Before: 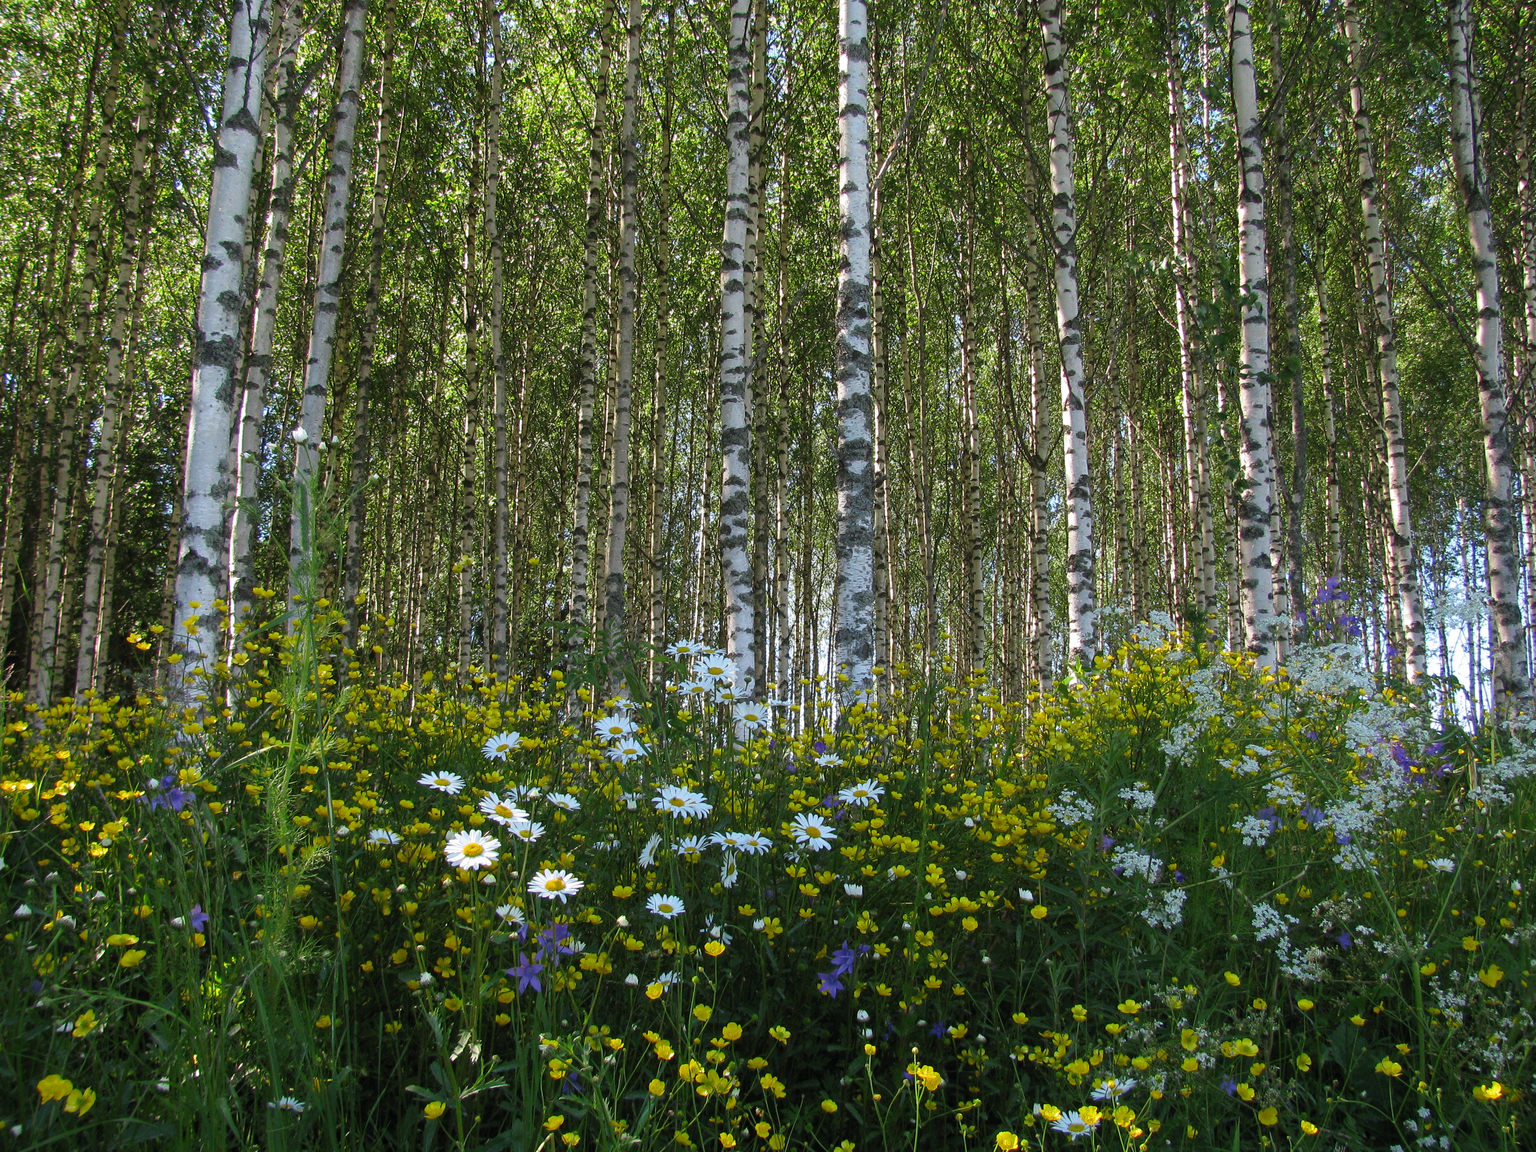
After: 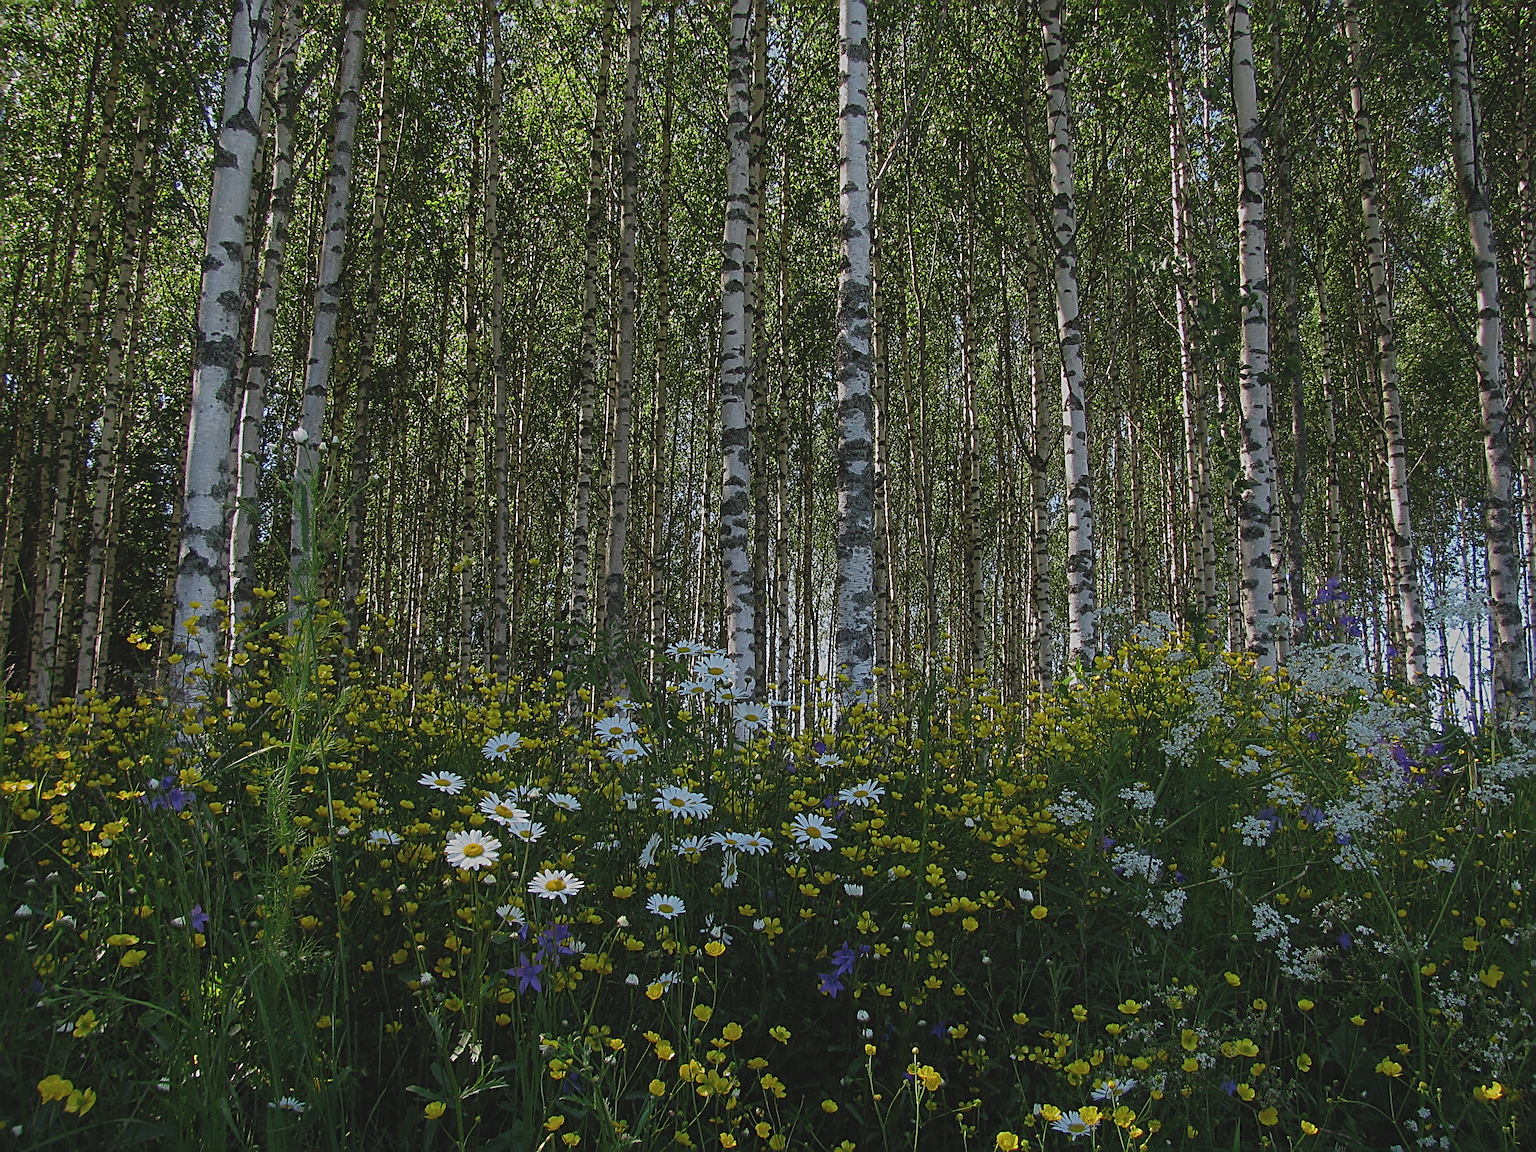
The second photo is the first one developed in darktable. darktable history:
exposure: black level correction -0.016, exposure -1.018 EV, compensate highlight preservation false
sharpen: radius 3.69, amount 0.928
